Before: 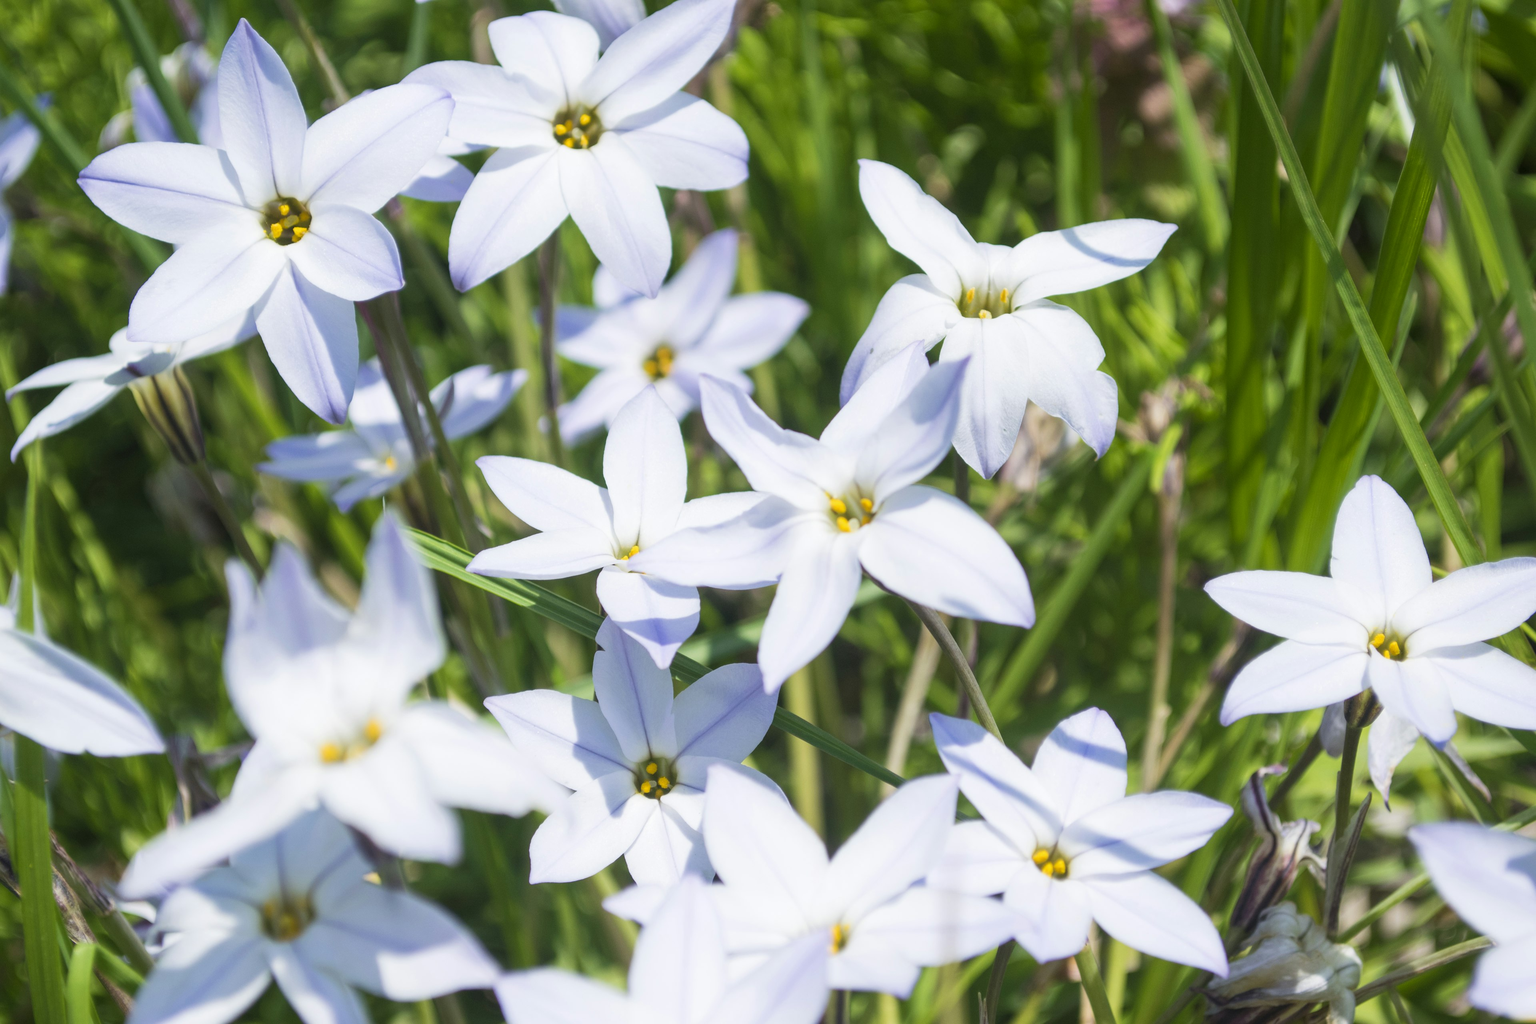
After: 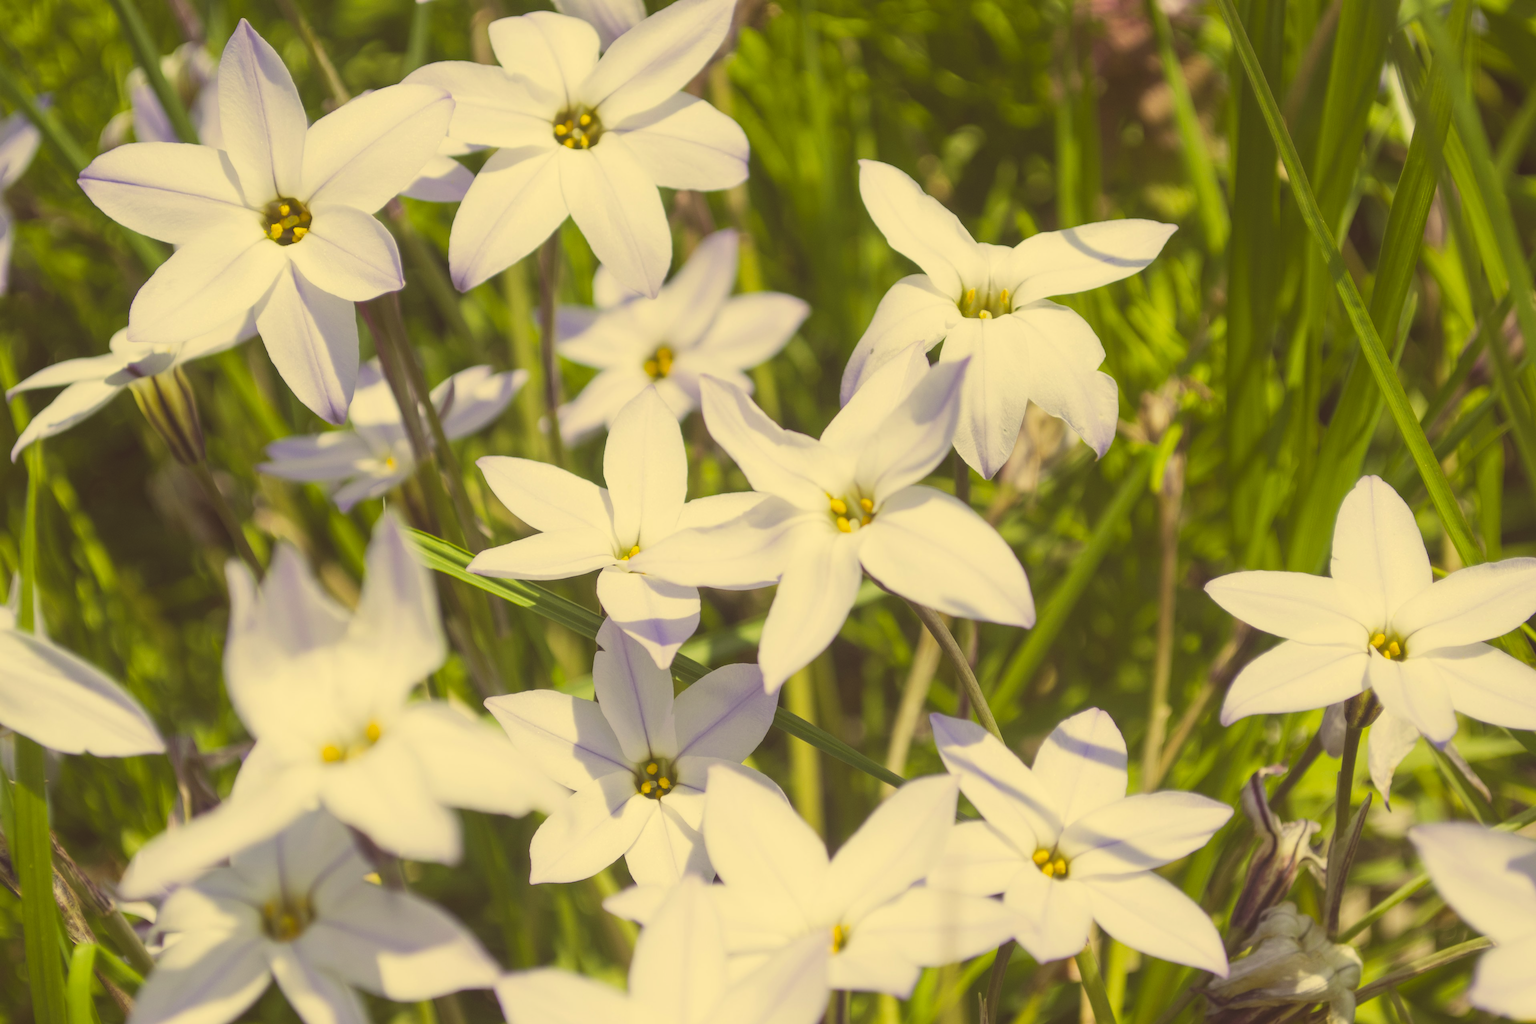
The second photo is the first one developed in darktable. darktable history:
color correction: highlights a* -0.482, highlights b* 40, shadows a* 9.8, shadows b* -0.161
color balance: lift [1.01, 1, 1, 1], gamma [1.097, 1, 1, 1], gain [0.85, 1, 1, 1]
